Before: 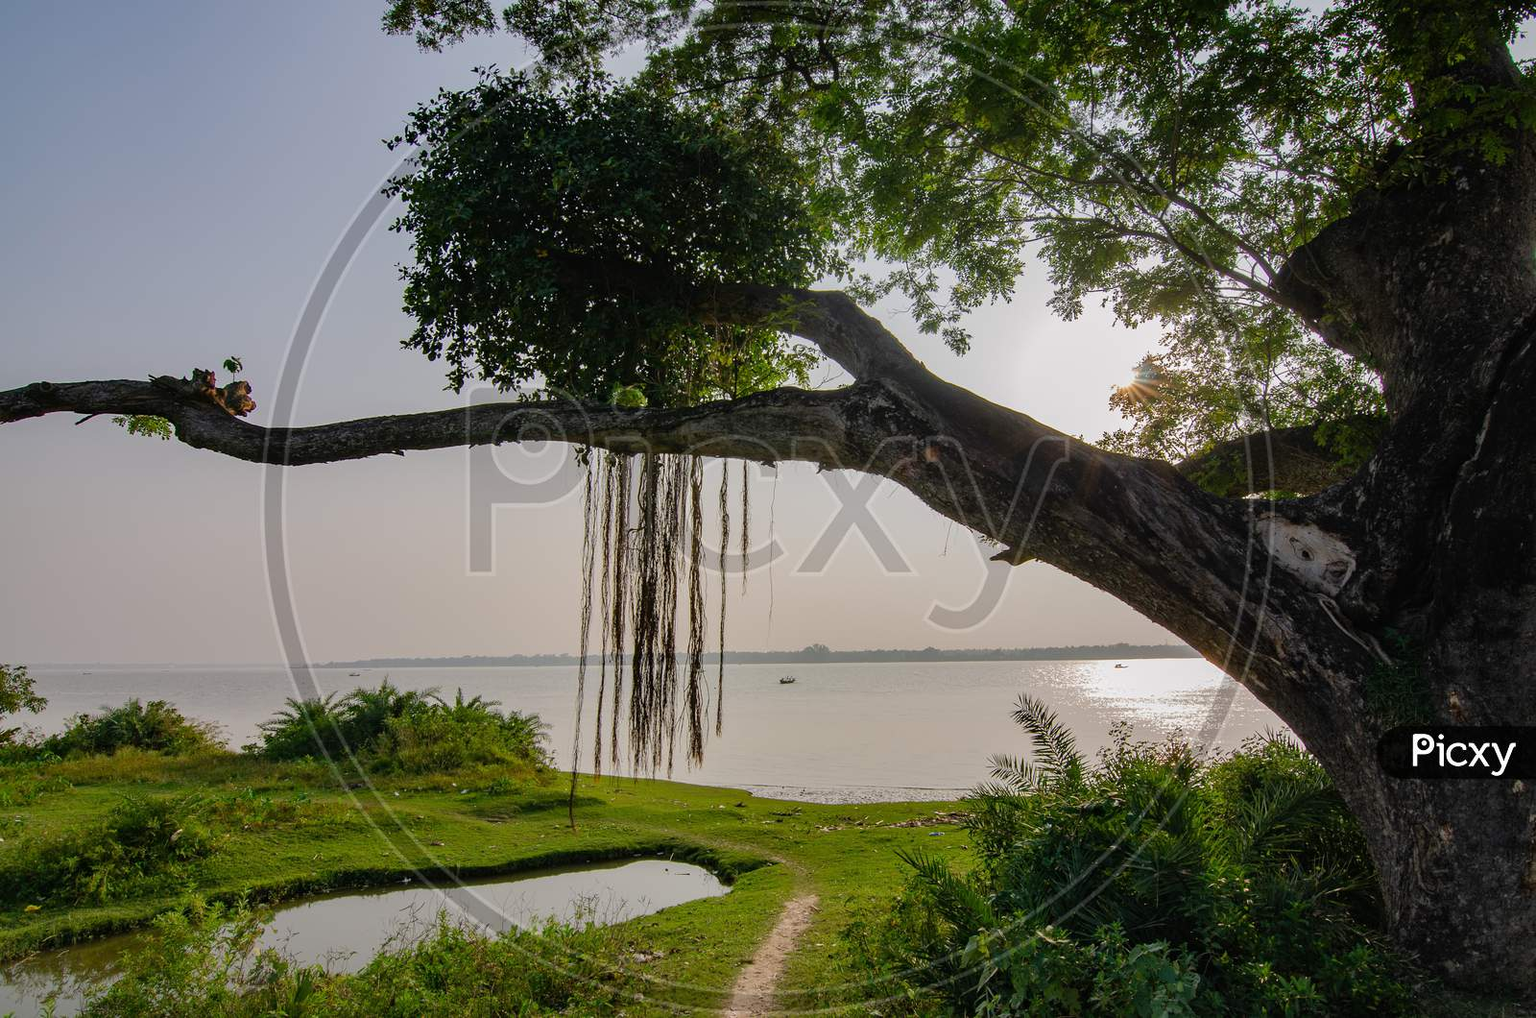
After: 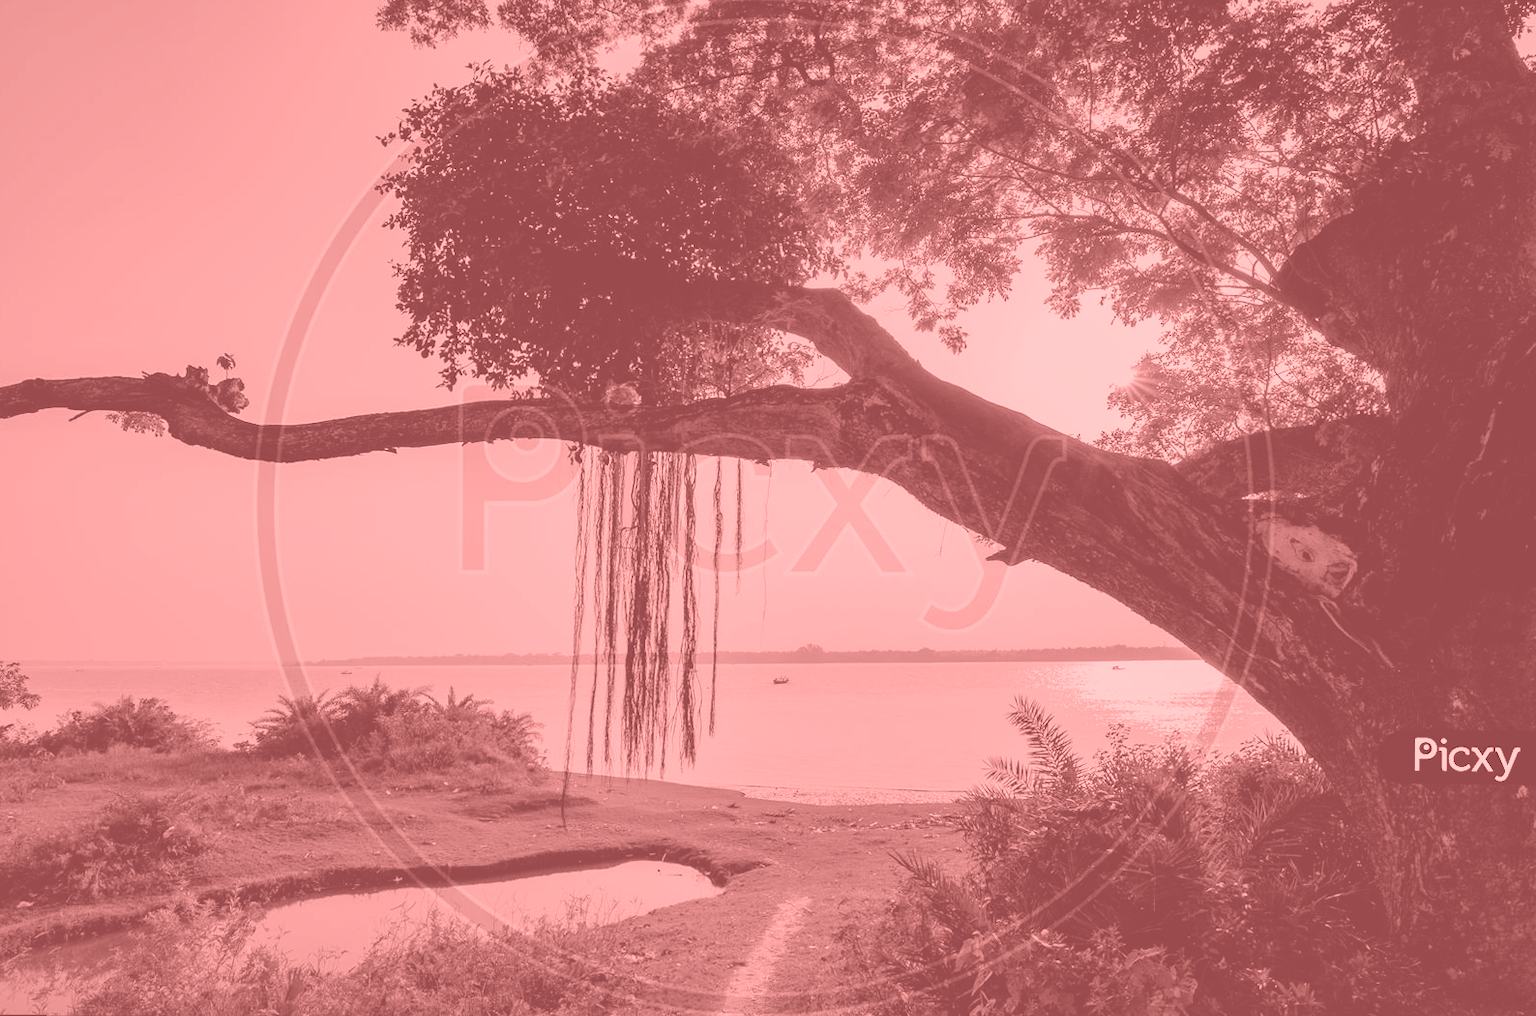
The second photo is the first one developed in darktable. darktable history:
colorize: saturation 51%, source mix 50.67%, lightness 50.67%
exposure: black level correction -0.001, exposure 0.08 EV, compensate highlight preservation false
rotate and perspective: rotation 0.192°, lens shift (horizontal) -0.015, crop left 0.005, crop right 0.996, crop top 0.006, crop bottom 0.99
filmic rgb: white relative exposure 2.45 EV, hardness 6.33
